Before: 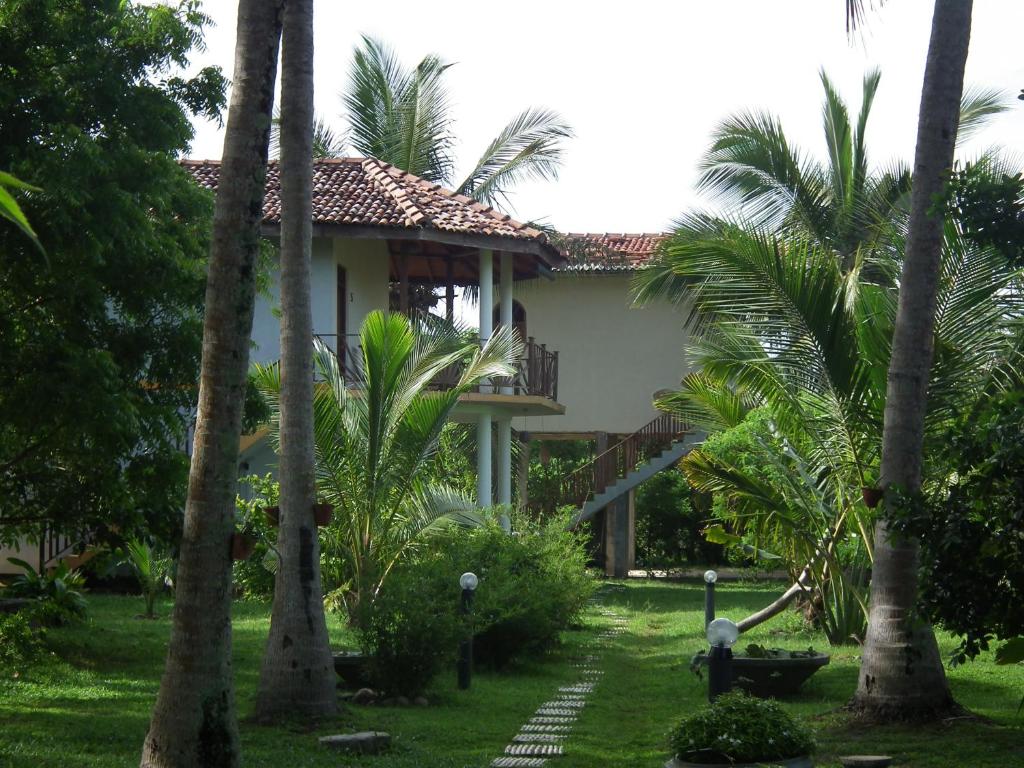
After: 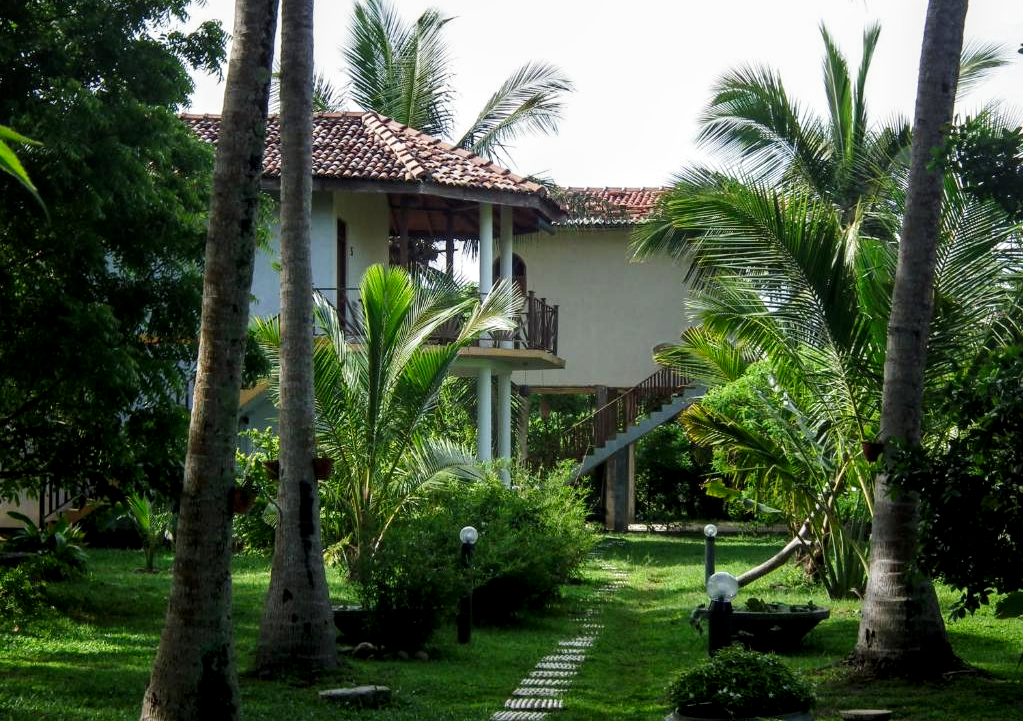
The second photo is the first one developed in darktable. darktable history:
crop and rotate: top 6.074%
local contrast: detail 130%
tone curve: curves: ch0 [(0.021, 0) (0.104, 0.052) (0.496, 0.526) (0.737, 0.783) (1, 1)], preserve colors none
